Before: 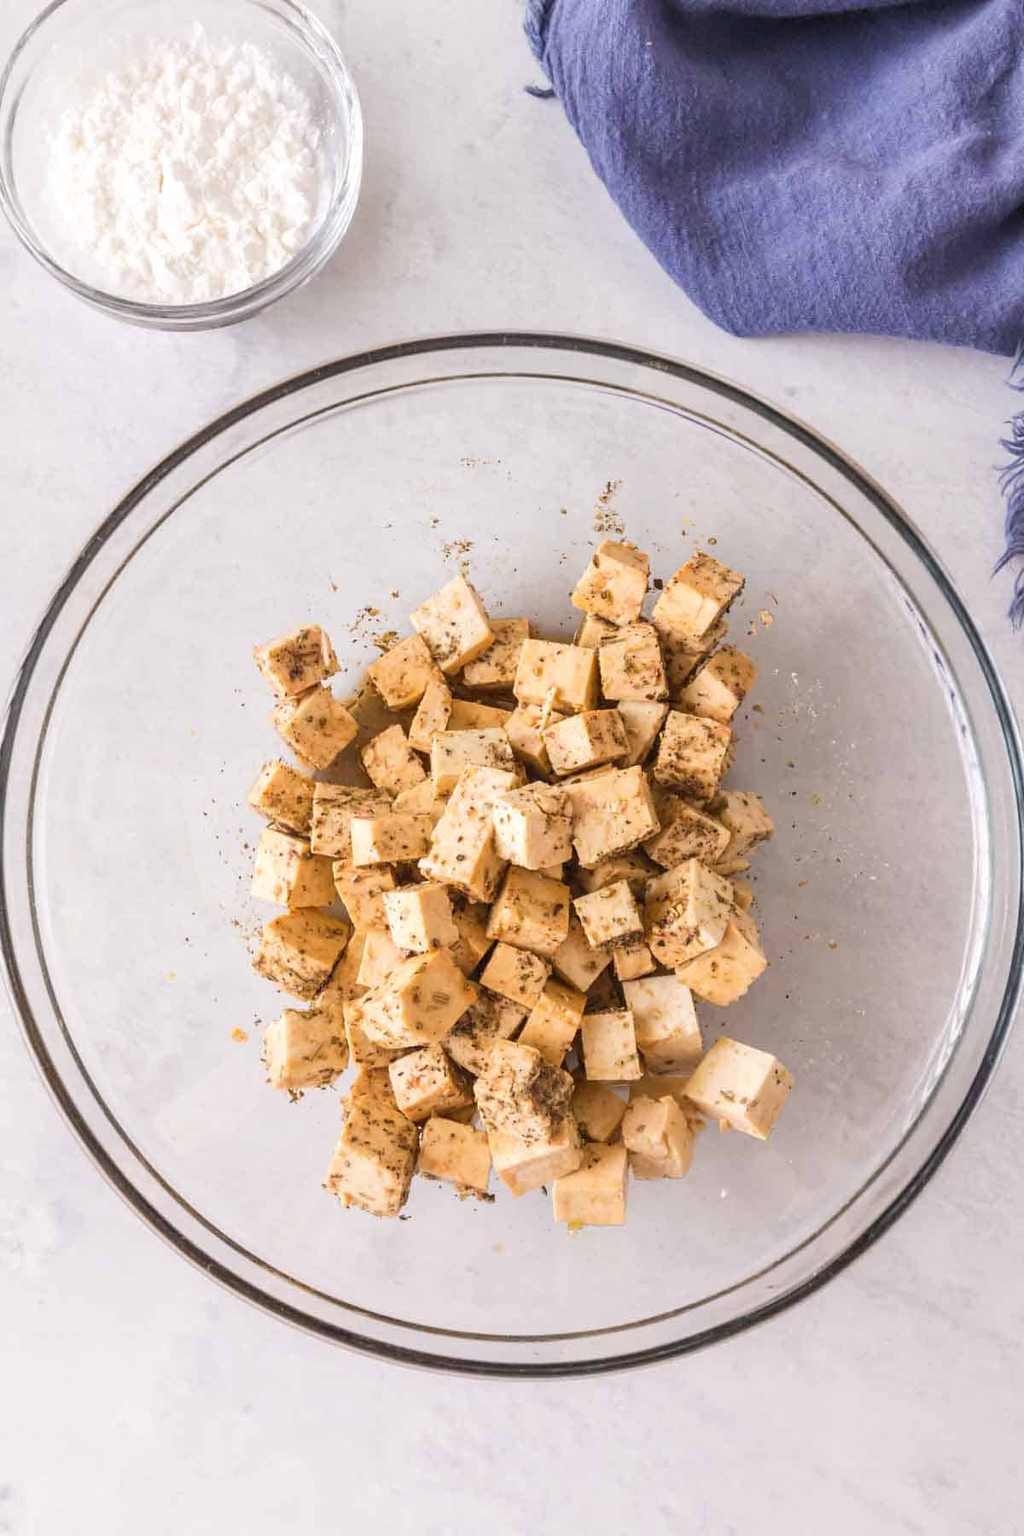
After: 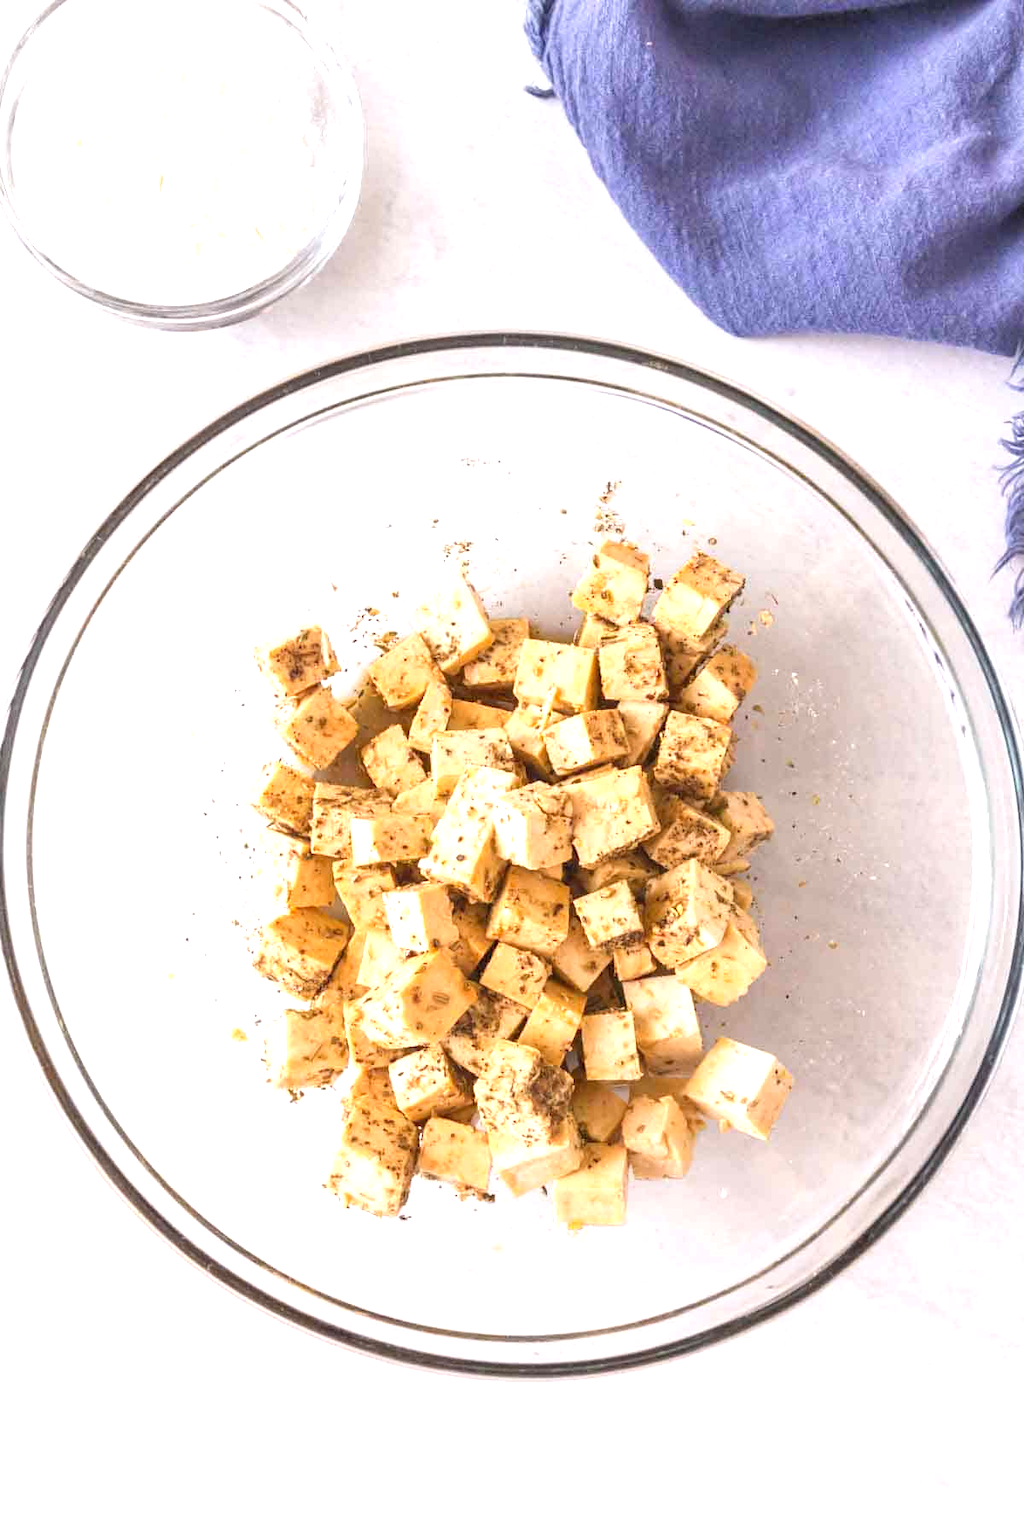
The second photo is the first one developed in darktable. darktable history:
exposure: exposure 0.78 EV, compensate highlight preservation false
tone equalizer: -7 EV 0.158 EV, -6 EV 0.574 EV, -5 EV 1.14 EV, -4 EV 1.31 EV, -3 EV 1.12 EV, -2 EV 0.6 EV, -1 EV 0.152 EV, smoothing diameter 24.83%, edges refinement/feathering 6.58, preserve details guided filter
contrast brightness saturation: contrast -0.023, brightness -0.01, saturation 0.041
